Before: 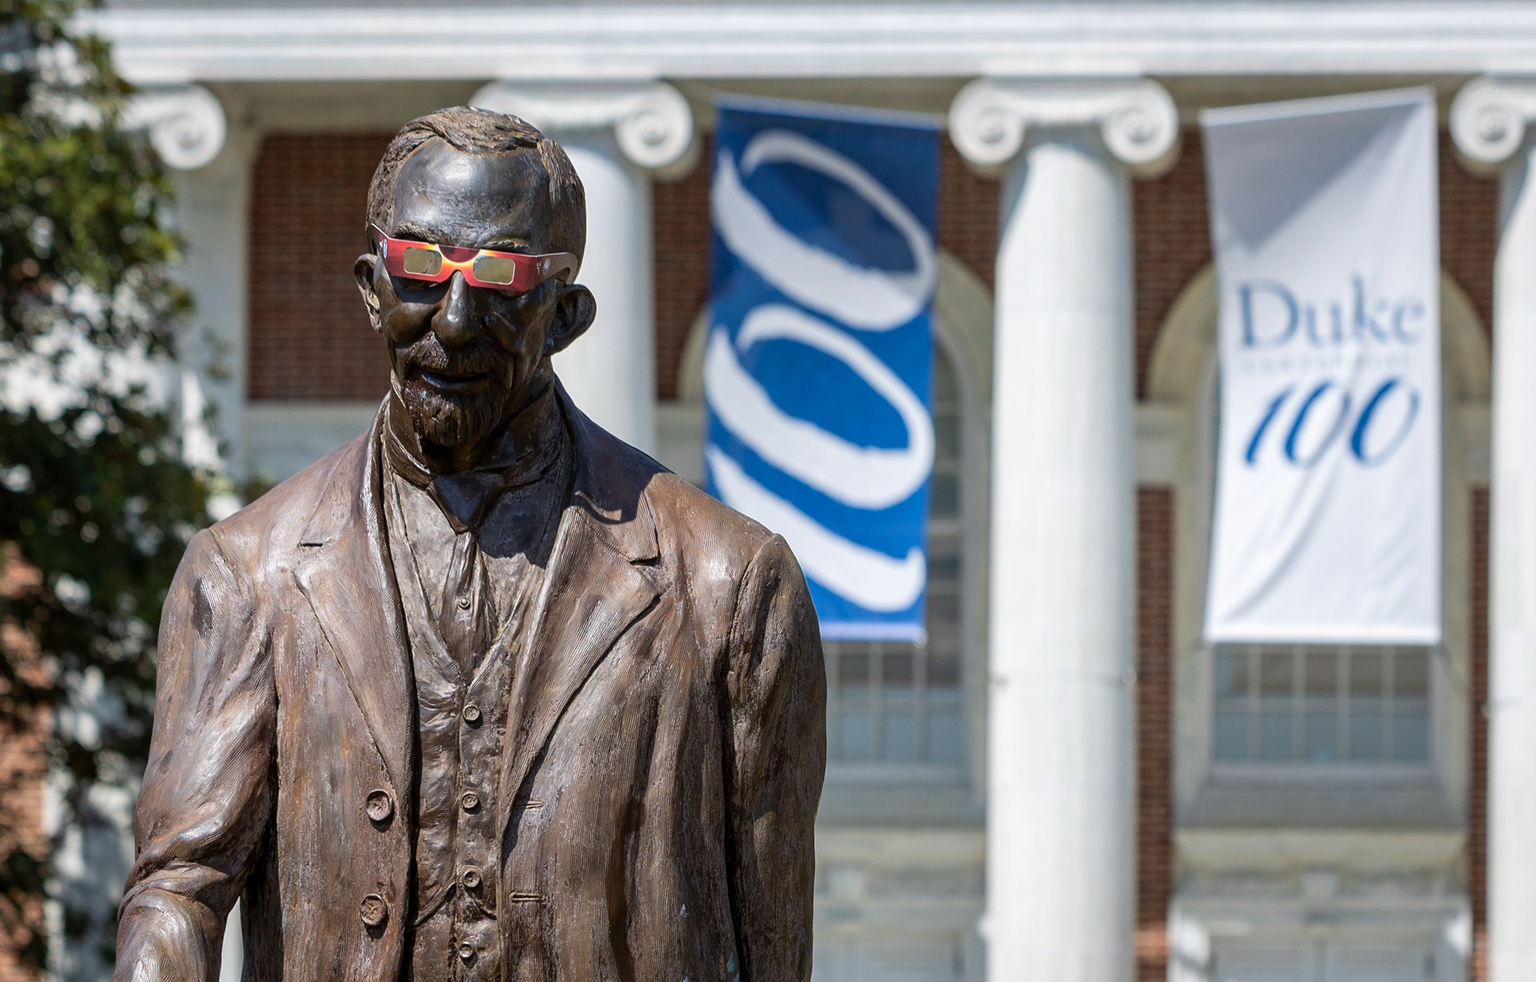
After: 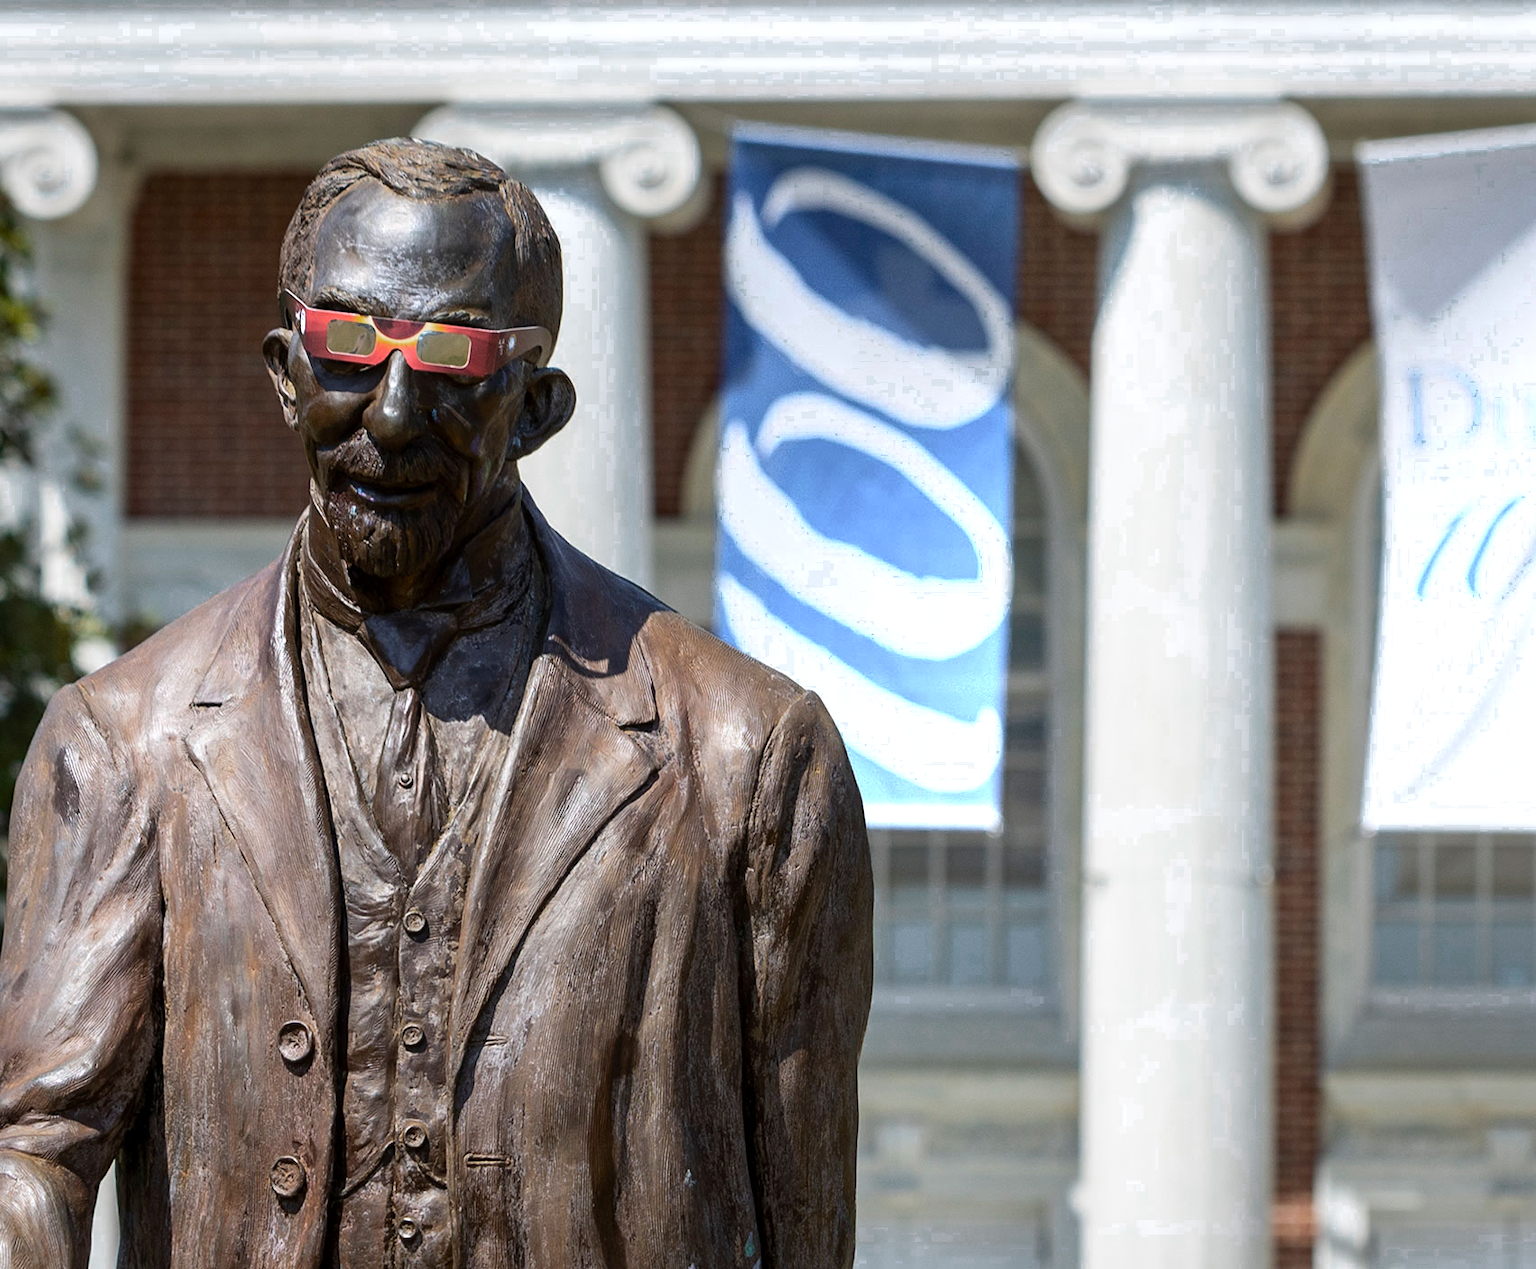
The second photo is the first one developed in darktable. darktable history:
color zones: curves: ch0 [(0.203, 0.433) (0.607, 0.517) (0.697, 0.696) (0.705, 0.897)]
crop: left 9.852%, right 12.771%
contrast brightness saturation: contrast 0.104, brightness 0.013, saturation 0.019
